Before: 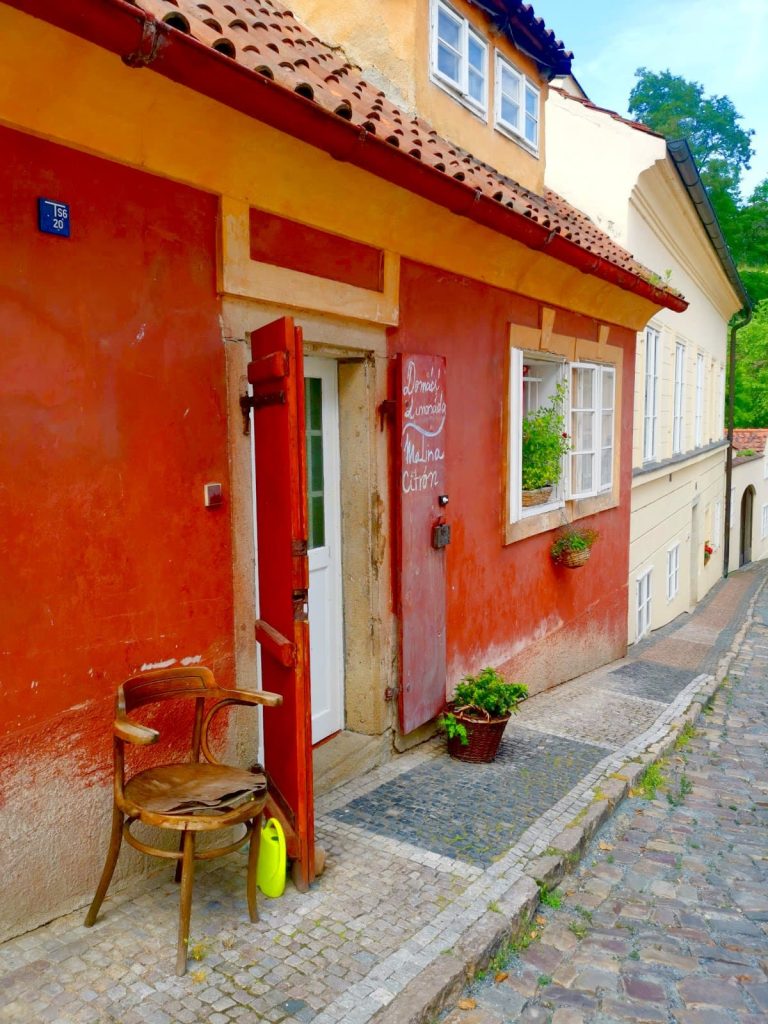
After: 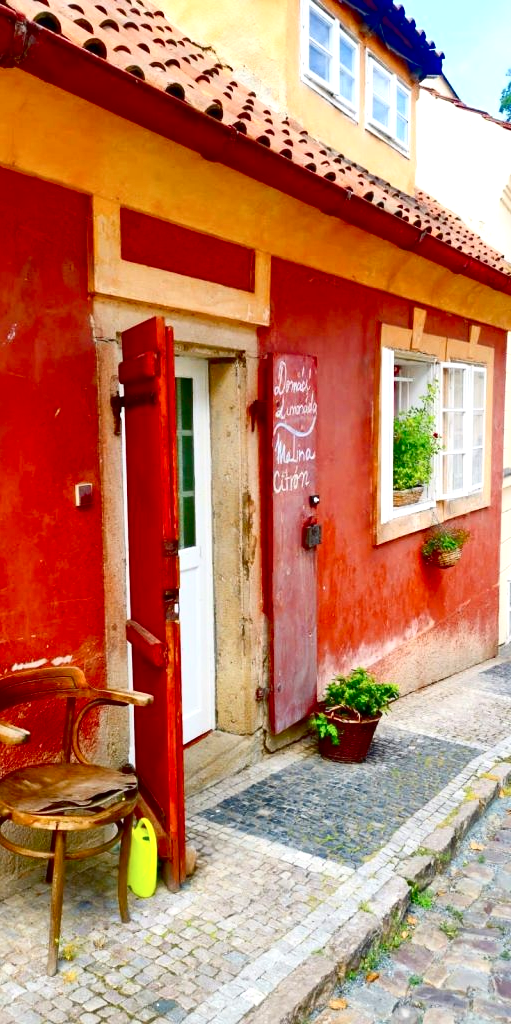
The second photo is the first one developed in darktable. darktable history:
levels: levels [0, 0.435, 0.917]
crop: left 16.899%, right 16.556%
contrast brightness saturation: contrast 0.28
